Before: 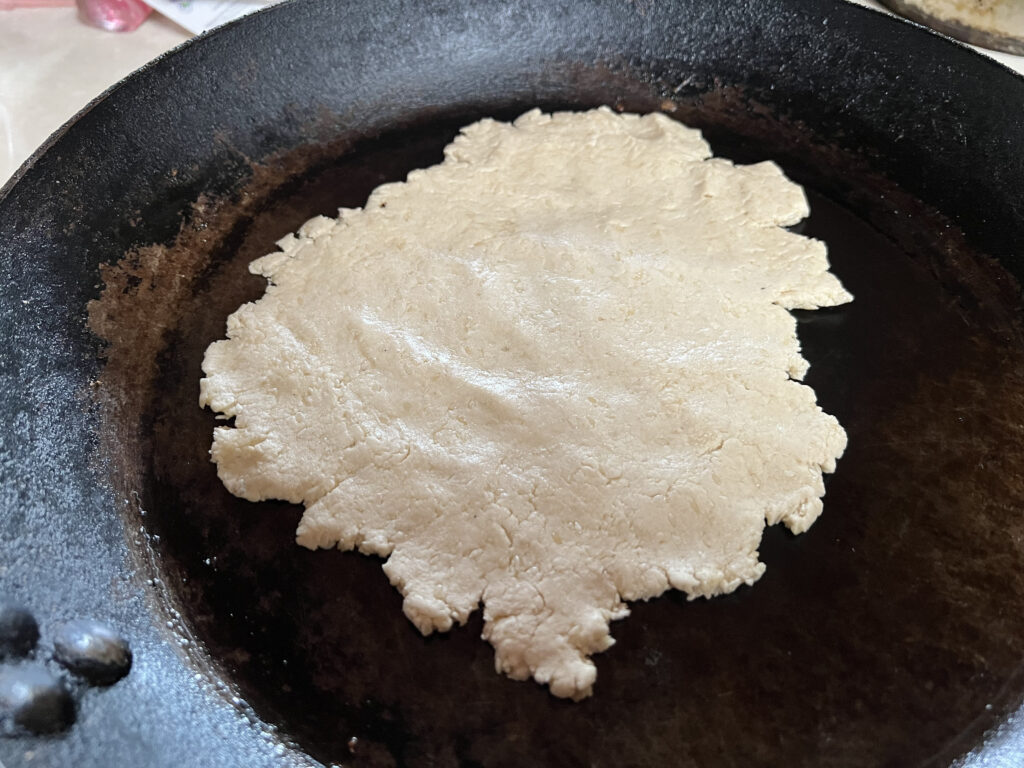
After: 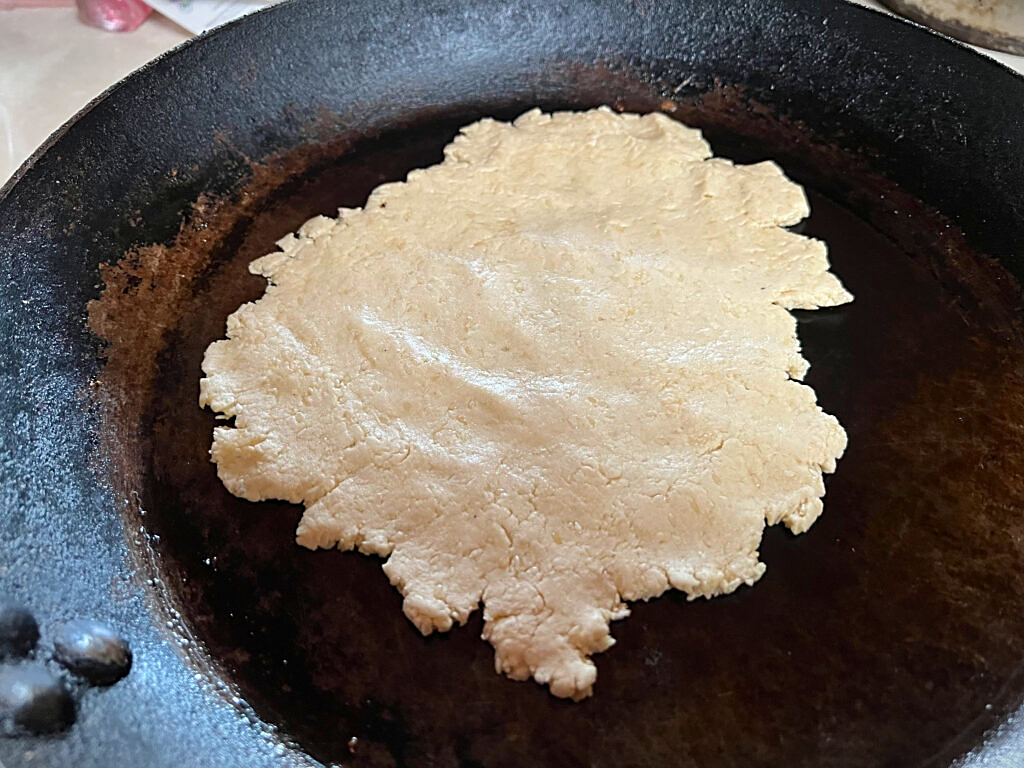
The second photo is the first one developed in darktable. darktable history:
vignetting: fall-off start 100%, brightness -0.282, width/height ratio 1.31
color balance rgb: global vibrance 0.5%
sharpen: on, module defaults
color correction: saturation 1.32
